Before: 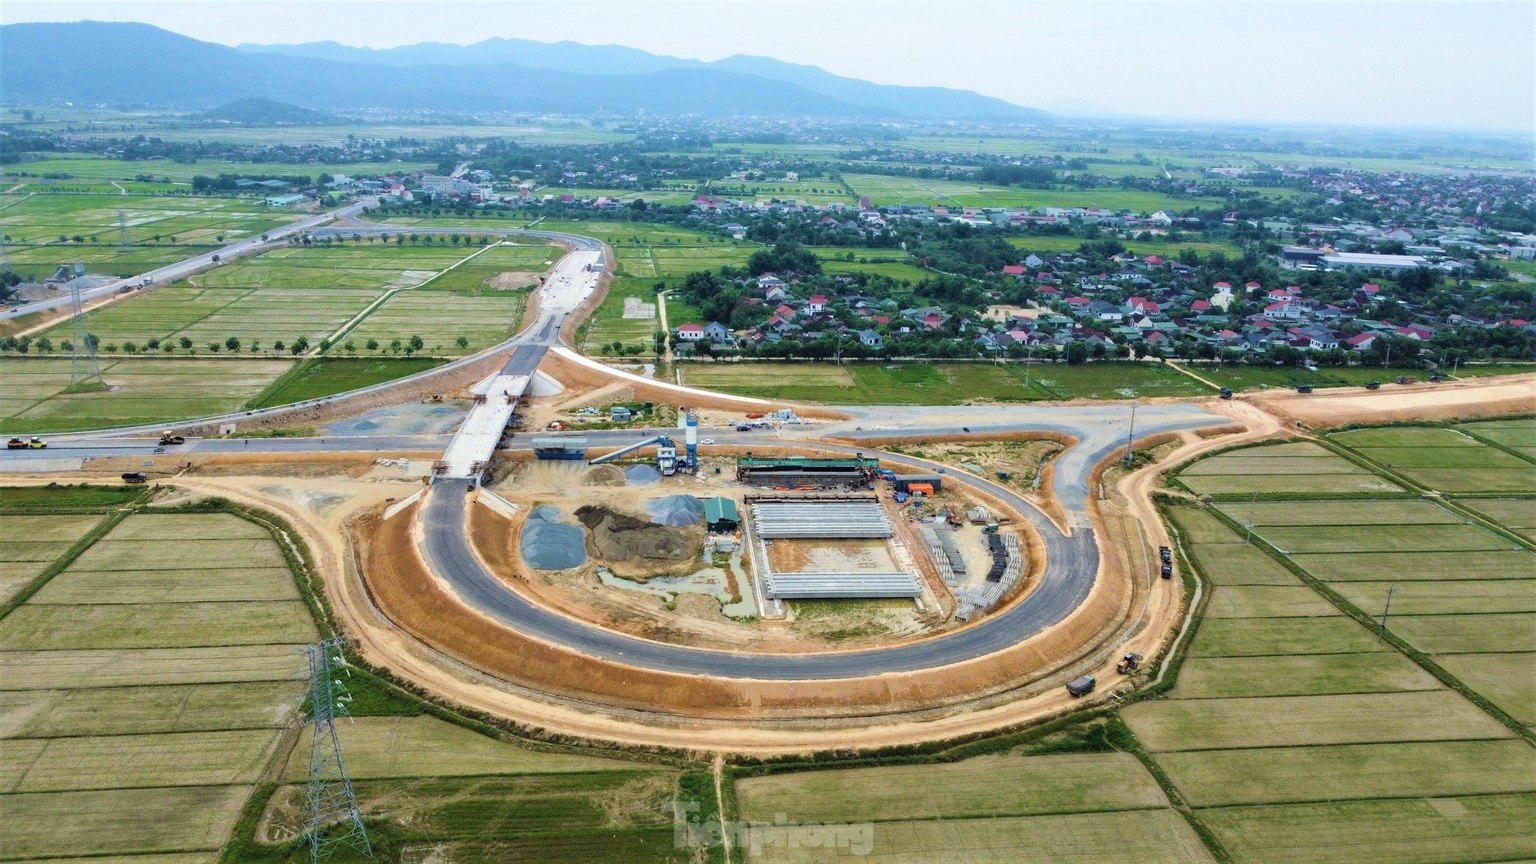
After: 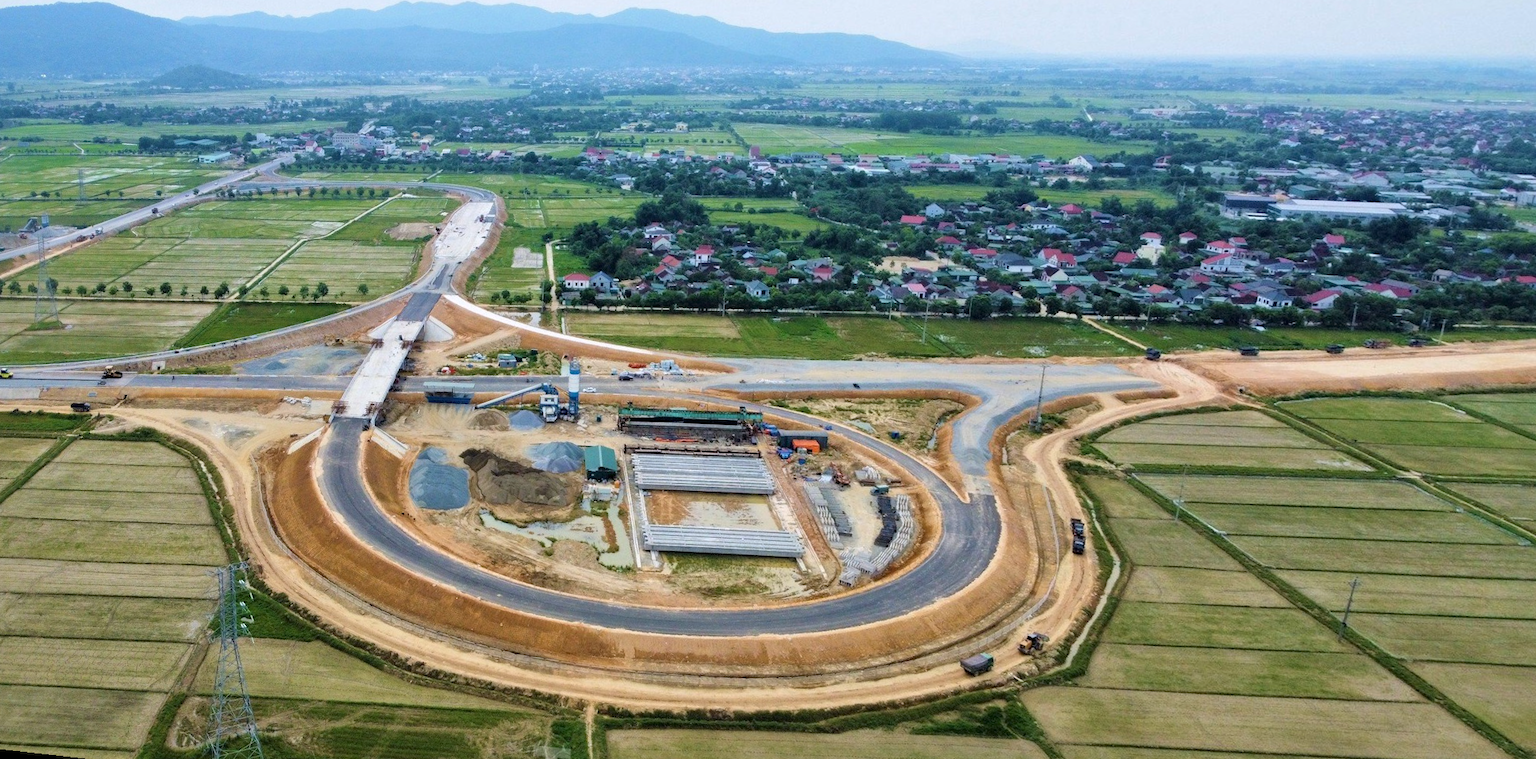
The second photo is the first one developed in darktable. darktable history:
rotate and perspective: rotation 1.69°, lens shift (vertical) -0.023, lens shift (horizontal) -0.291, crop left 0.025, crop right 0.988, crop top 0.092, crop bottom 0.842
local contrast: mode bilateral grid, contrast 20, coarseness 50, detail 120%, midtone range 0.2
white balance: red 1.004, blue 1.024
shadows and highlights: shadows -20, white point adjustment -2, highlights -35
